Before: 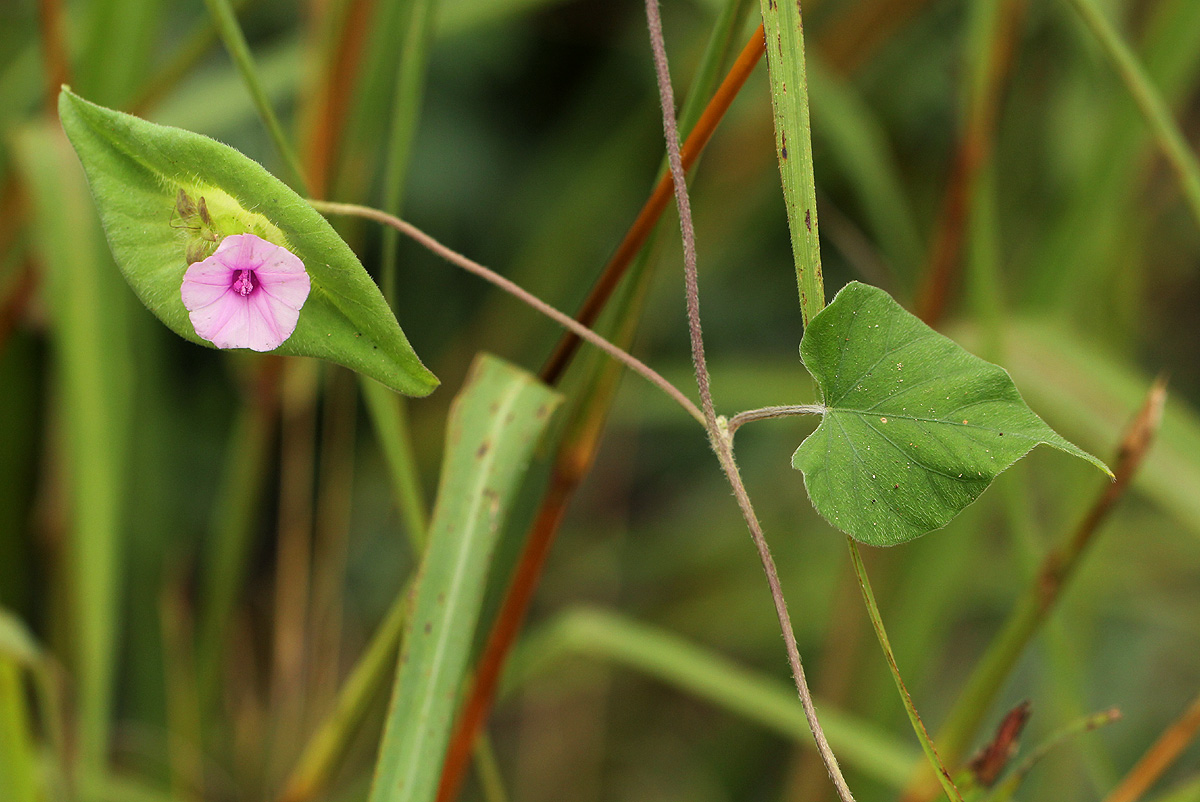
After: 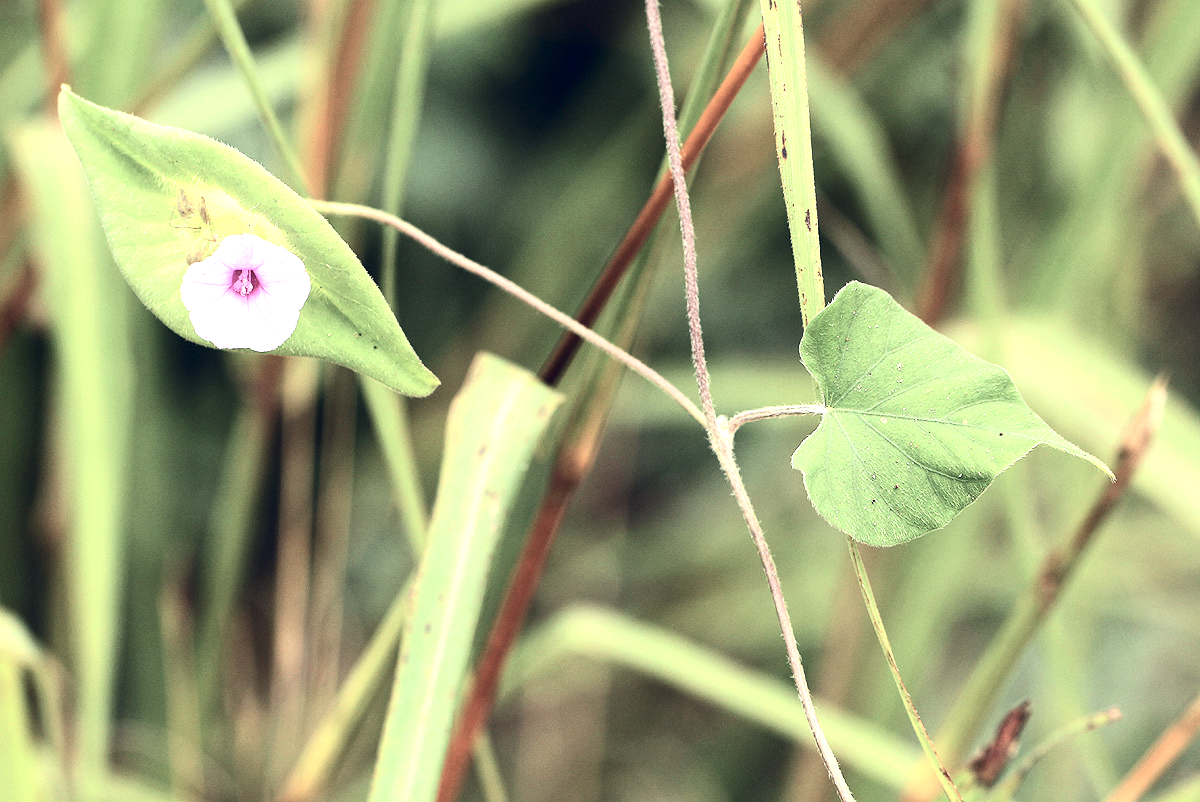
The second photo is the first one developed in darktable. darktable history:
color balance rgb: global offset › luminance -0.306%, global offset › chroma 0.315%, global offset › hue 262.56°, perceptual saturation grading › global saturation -11.561%, global vibrance 6.131%
contrast brightness saturation: contrast 0.249, saturation -0.313
exposure: black level correction 0, exposure 1.458 EV, compensate exposure bias true, compensate highlight preservation false
